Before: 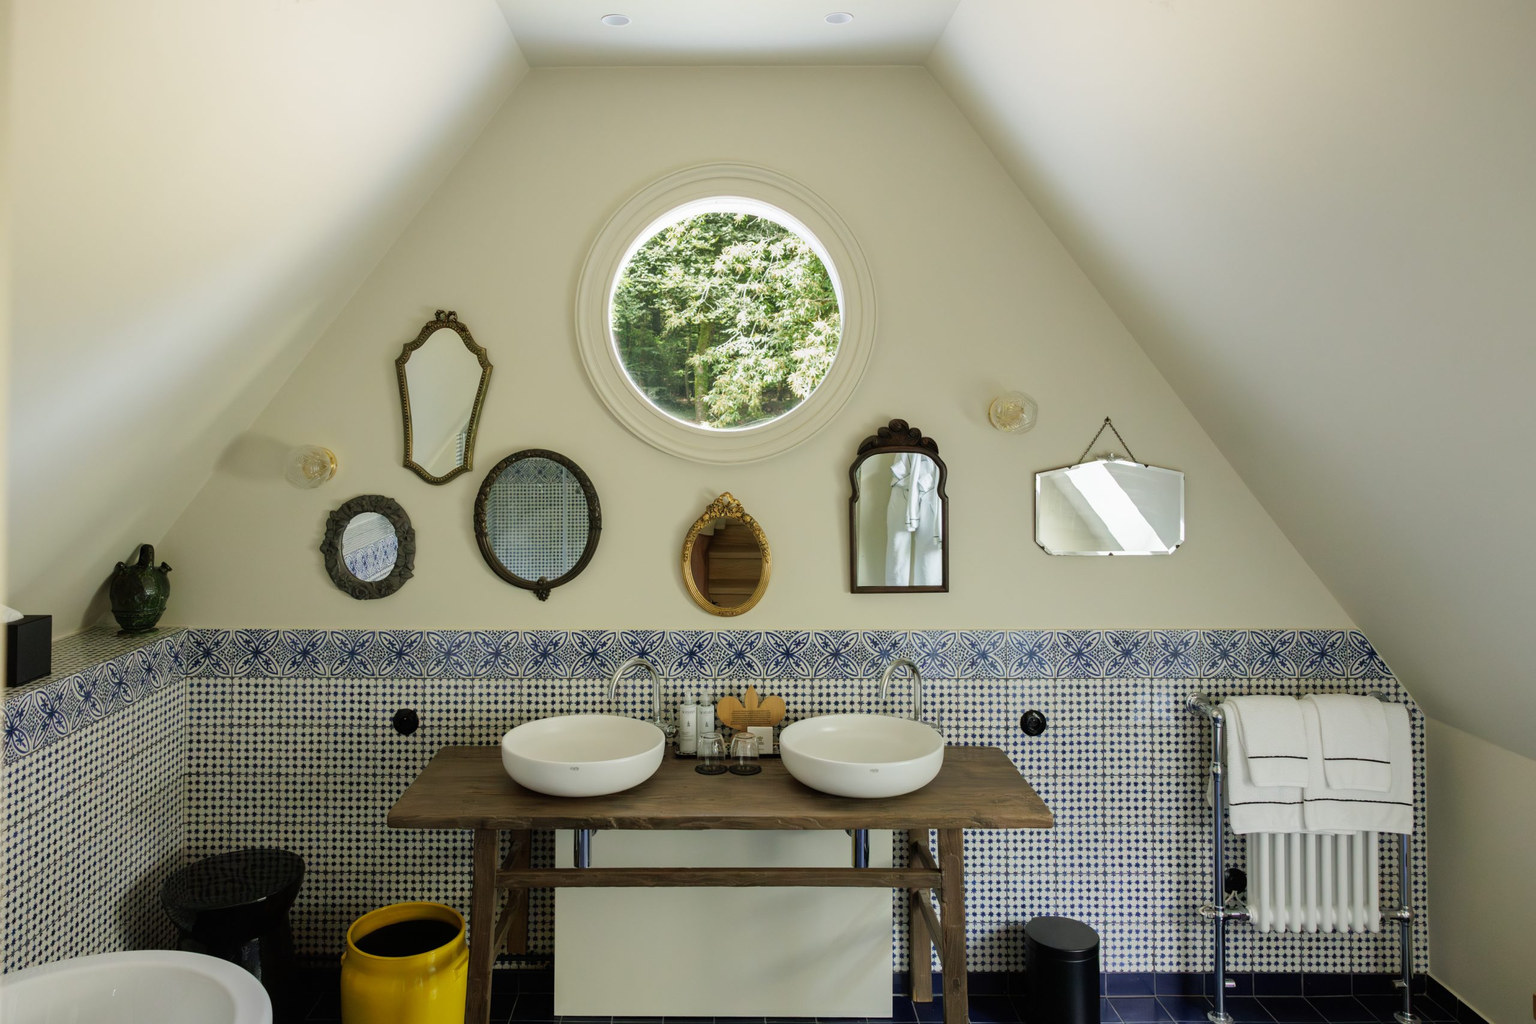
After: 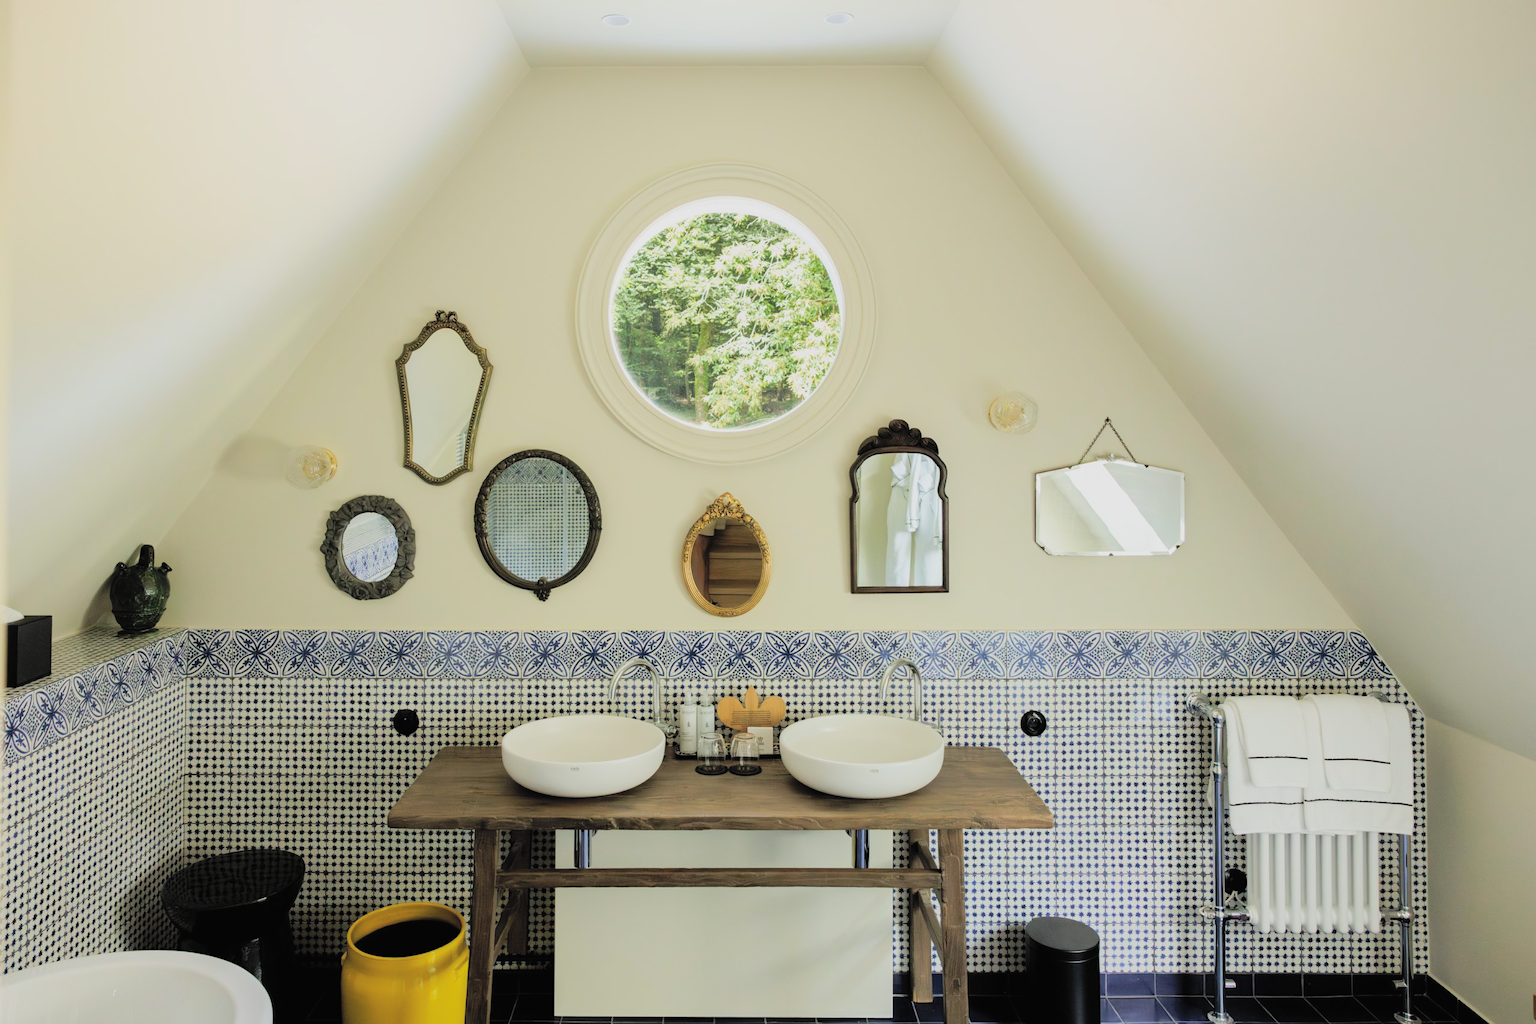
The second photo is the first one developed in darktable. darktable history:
filmic rgb: black relative exposure -7.65 EV, white relative exposure 4.56 EV, hardness 3.61
contrast brightness saturation: contrast 0.1, brightness 0.3, saturation 0.14
tone equalizer: on, module defaults
